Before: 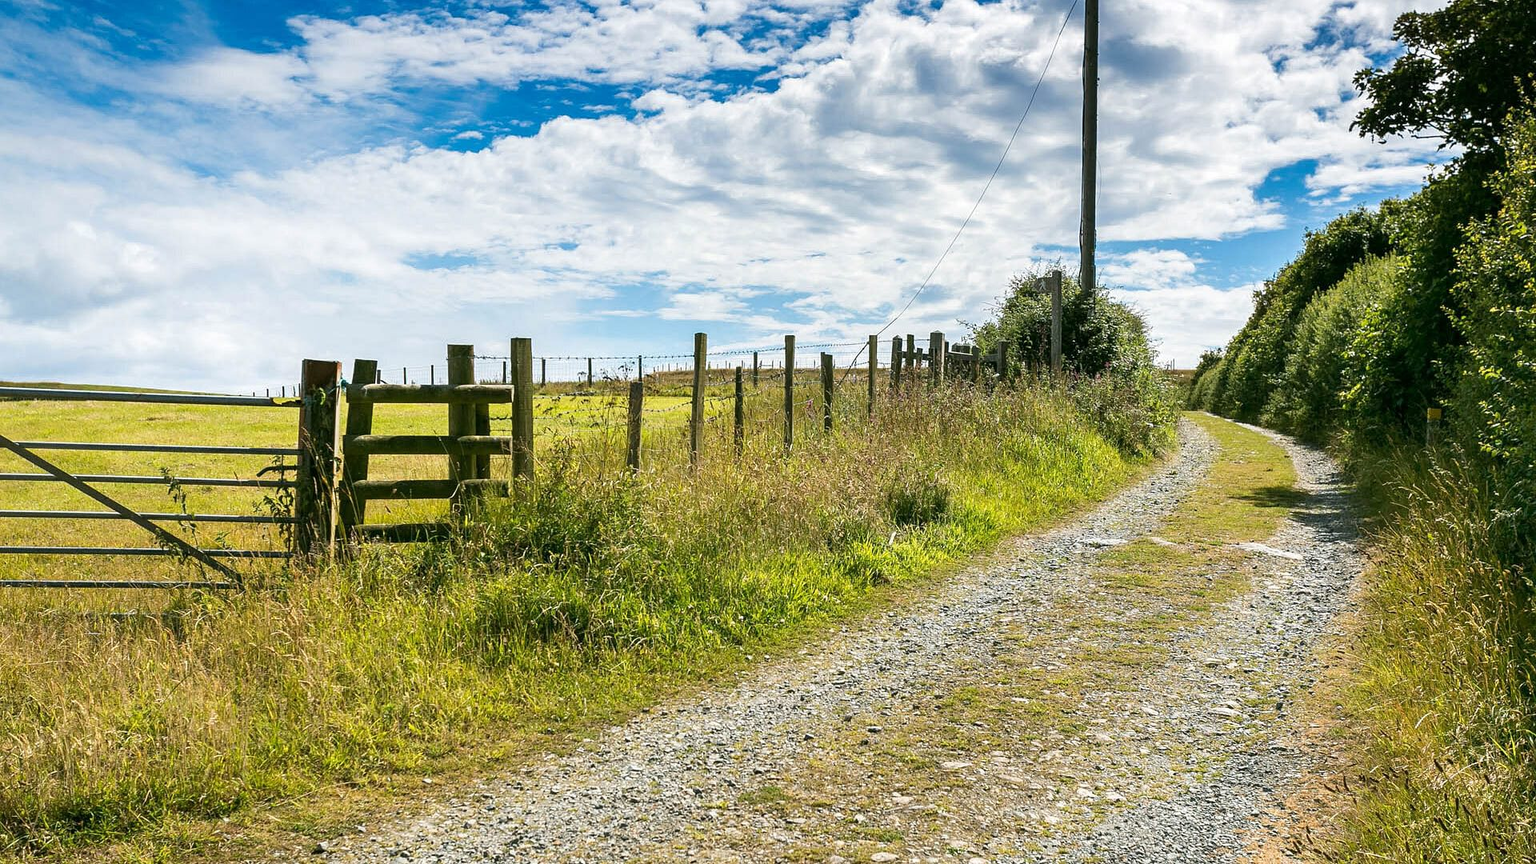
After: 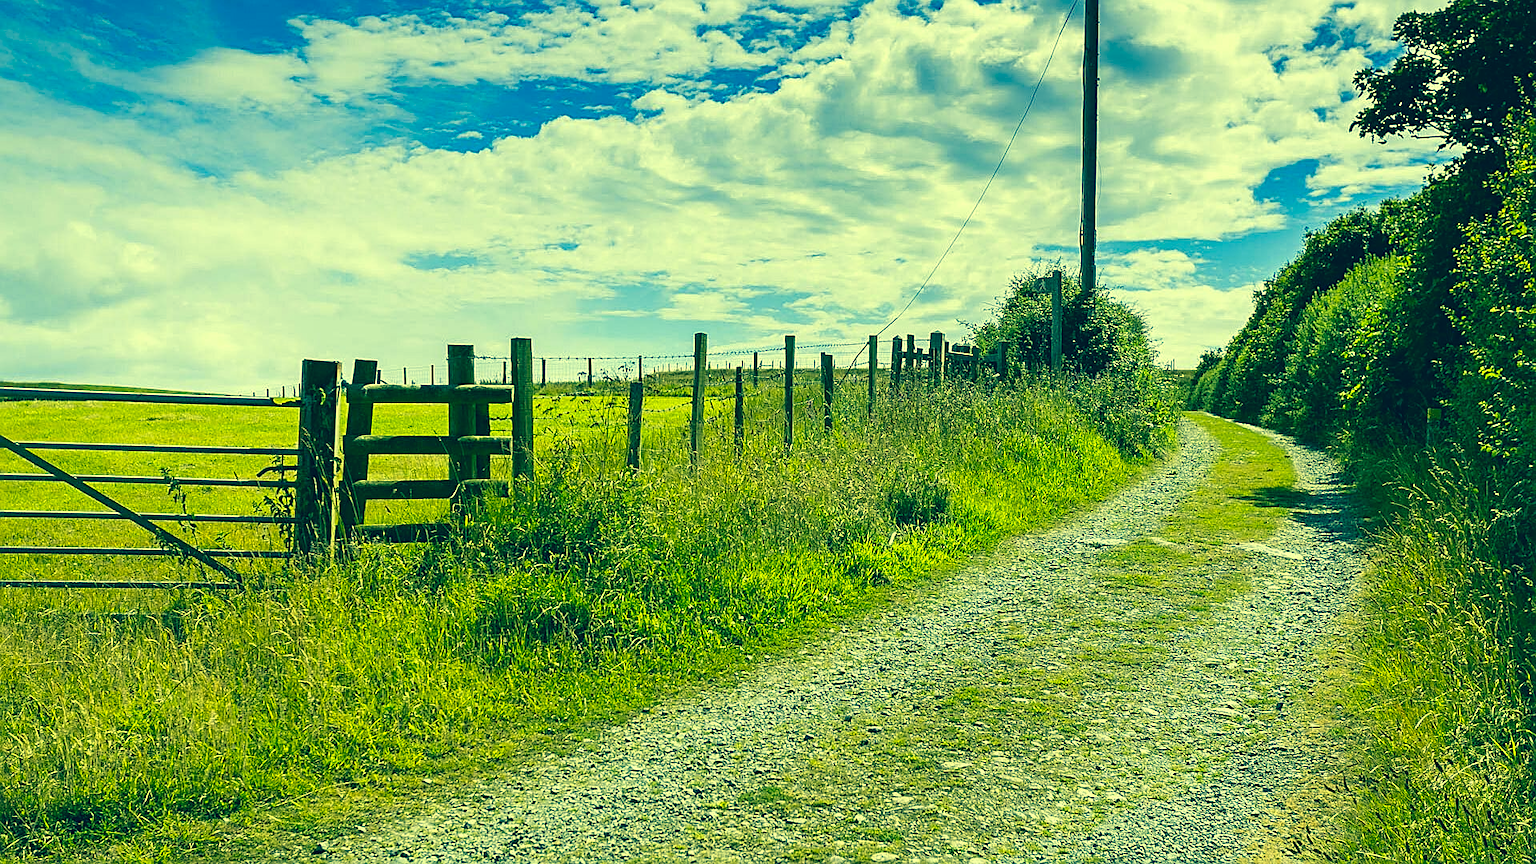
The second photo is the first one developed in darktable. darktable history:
color correction: highlights a* -15.24, highlights b* 39.53, shadows a* -39.33, shadows b* -26.37
sharpen: on, module defaults
